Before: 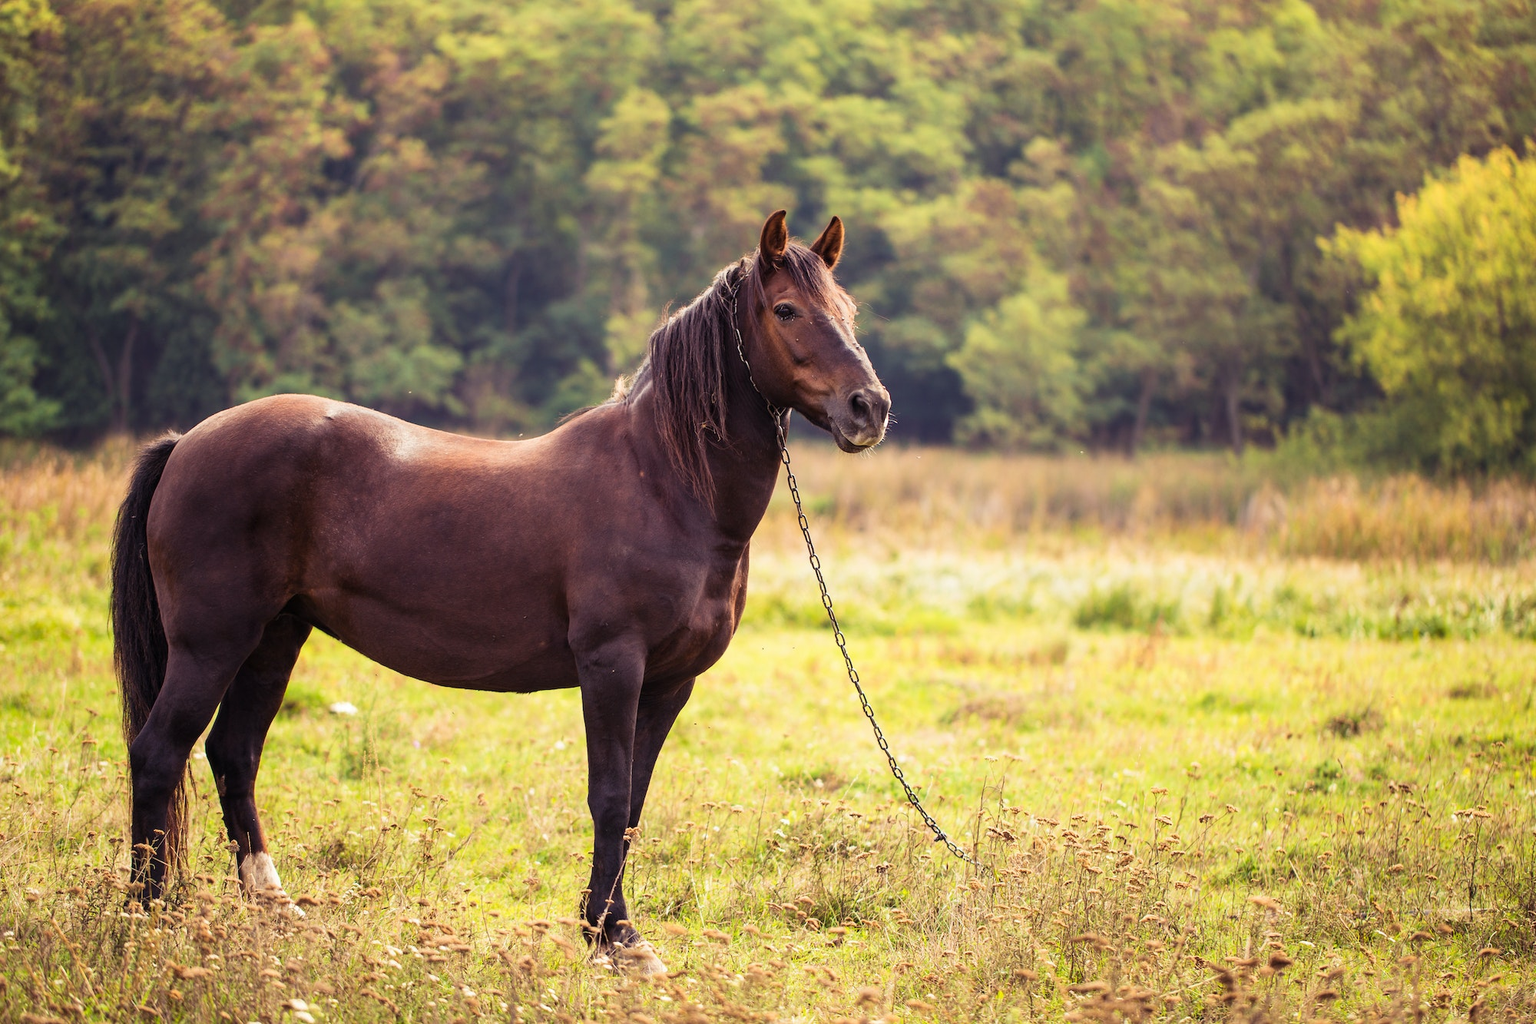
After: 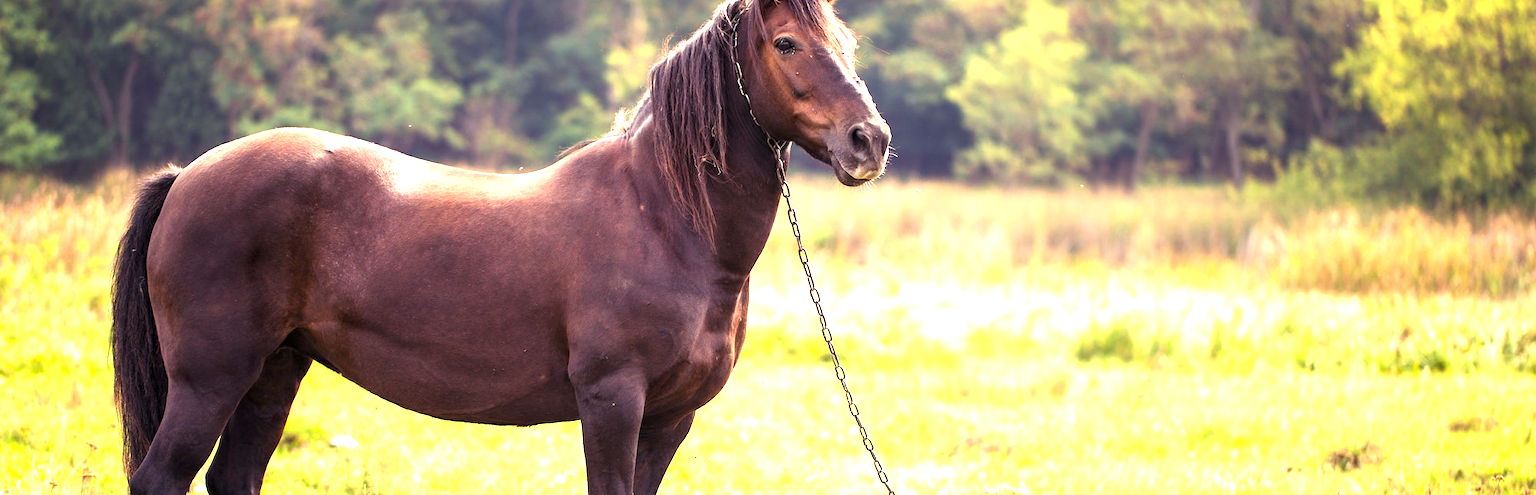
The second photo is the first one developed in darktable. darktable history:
exposure: black level correction 0.001, exposure 1.116 EV, compensate highlight preservation false
crop and rotate: top 26.056%, bottom 25.543%
